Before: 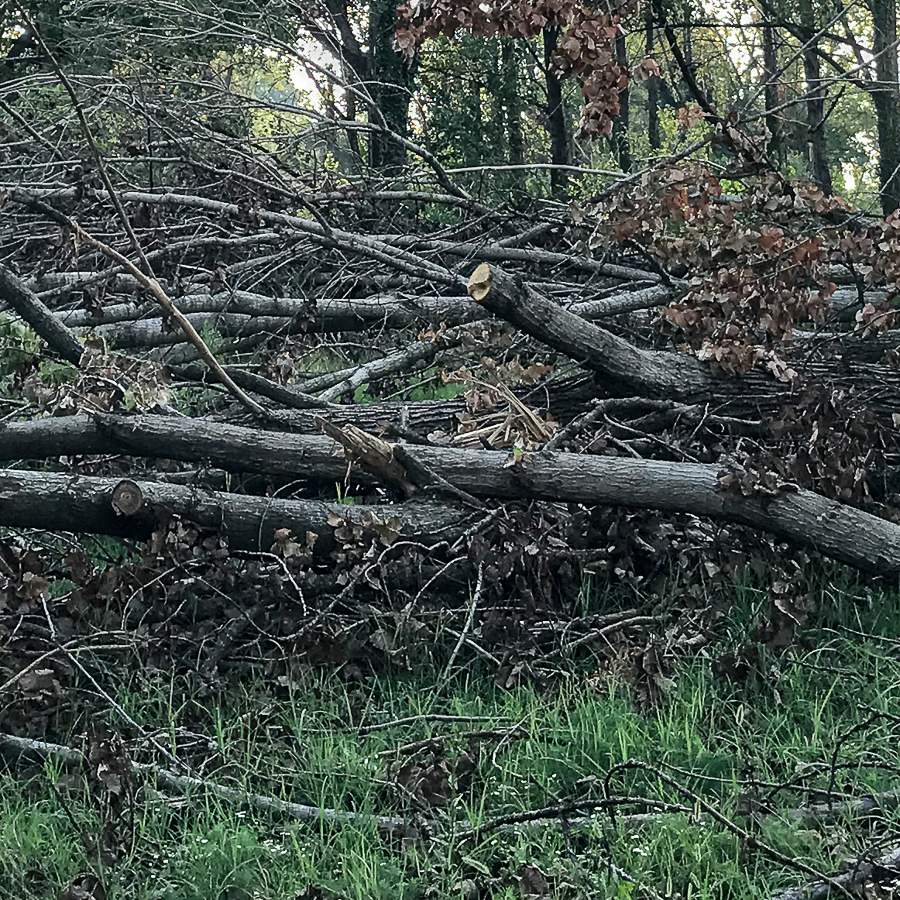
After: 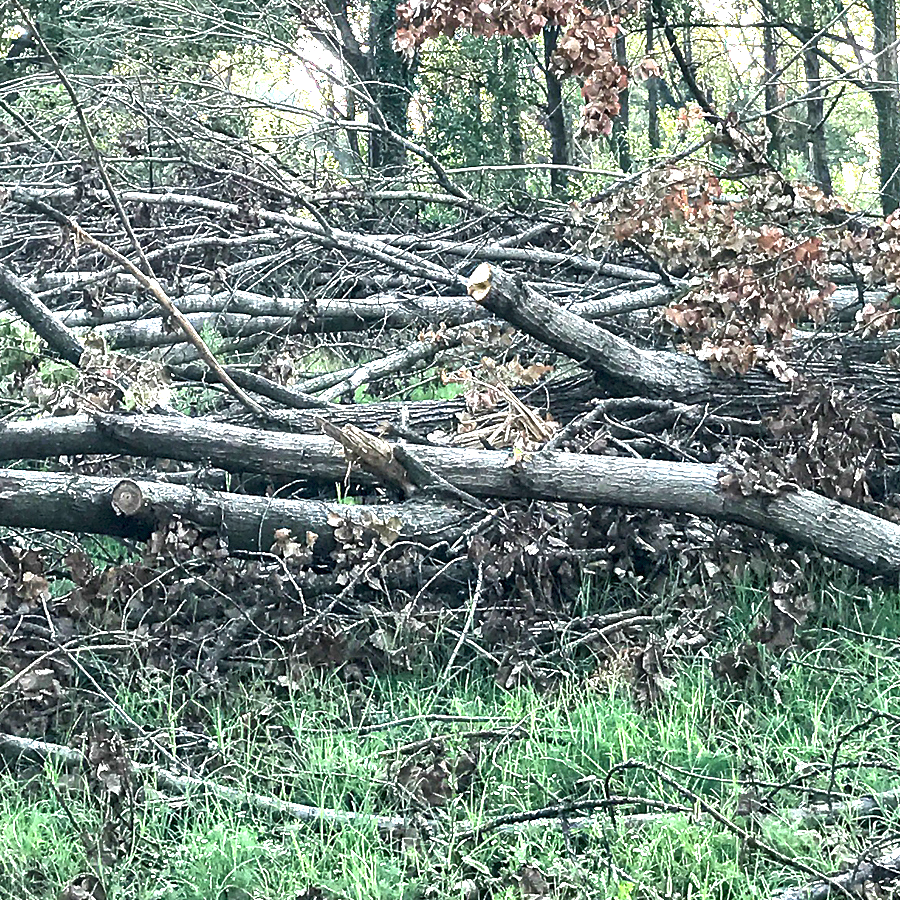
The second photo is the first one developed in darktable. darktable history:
exposure: exposure 2.04 EV, compensate highlight preservation false
shadows and highlights: shadows 37.27, highlights -28.18, soften with gaussian
rgb levels: preserve colors max RGB
